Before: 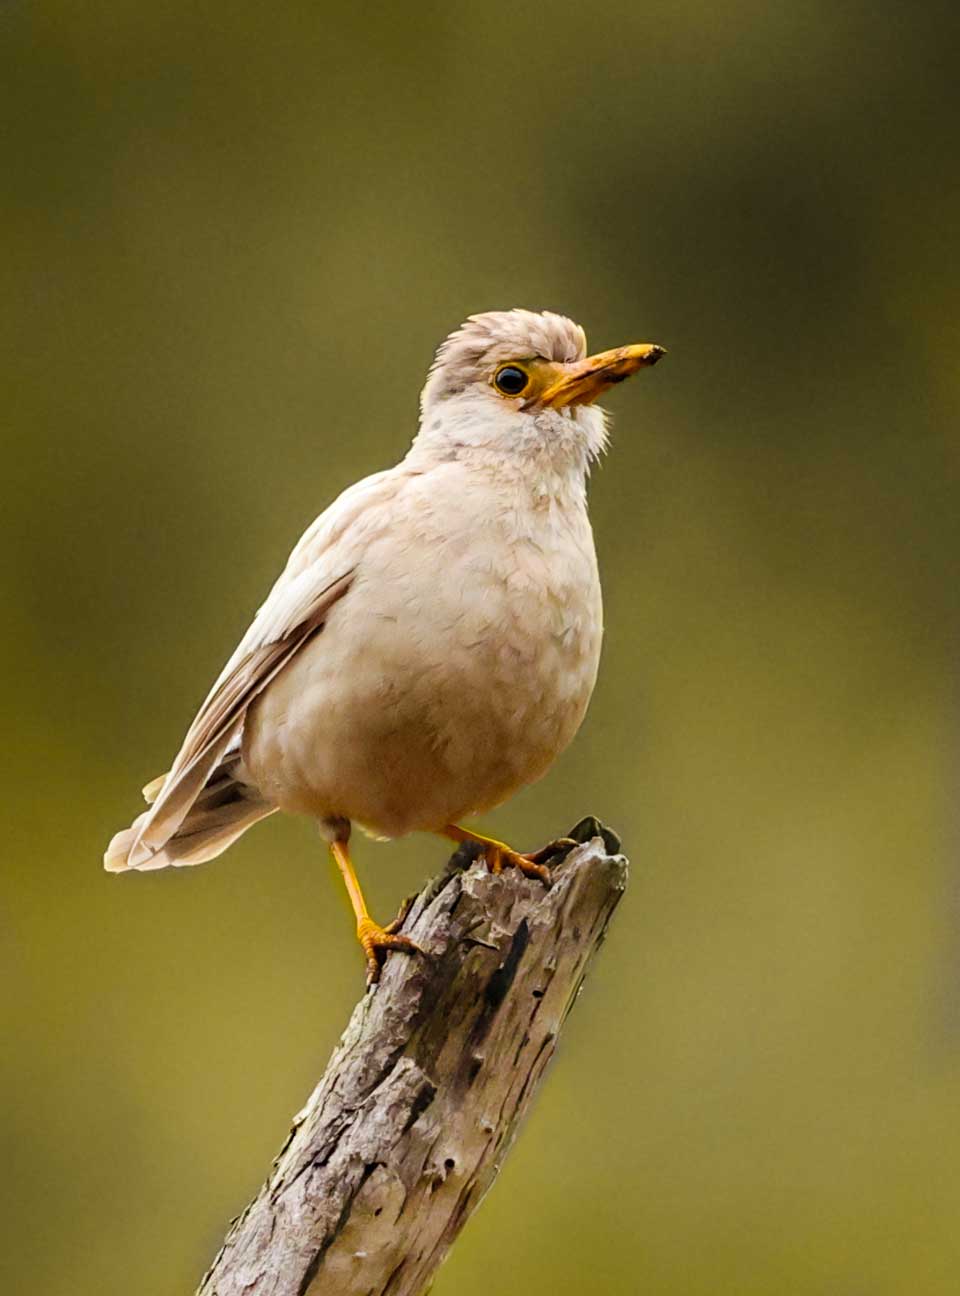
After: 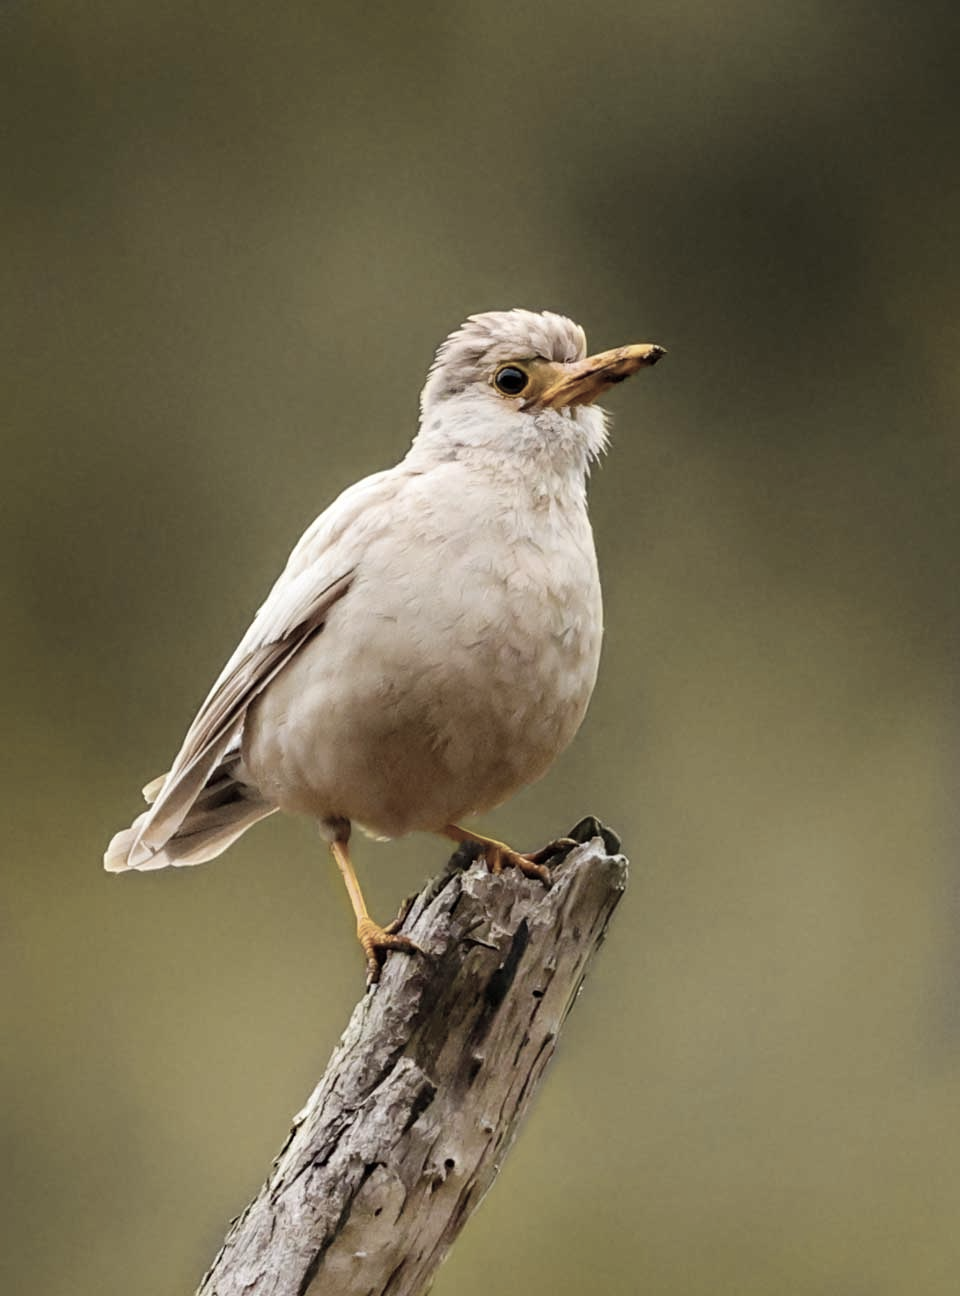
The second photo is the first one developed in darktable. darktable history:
tone equalizer: on, module defaults
color zones: curves: ch1 [(0, 0.292) (0.001, 0.292) (0.2, 0.264) (0.4, 0.248) (0.6, 0.248) (0.8, 0.264) (0.999, 0.292) (1, 0.292)]
